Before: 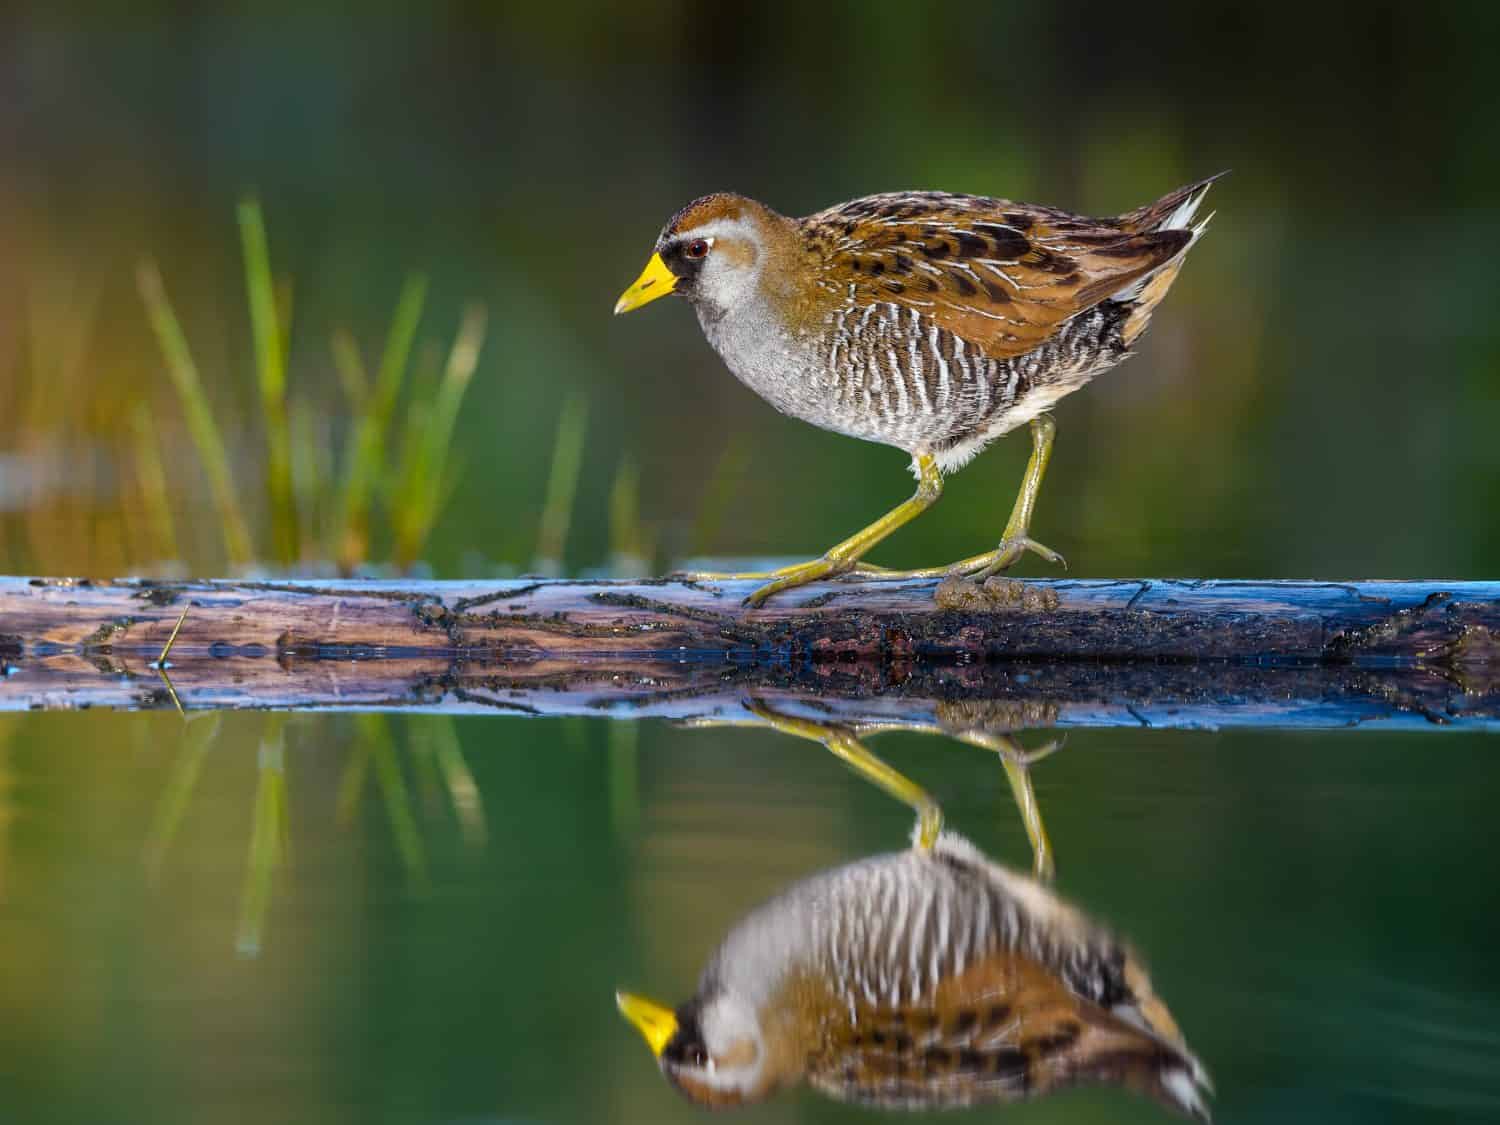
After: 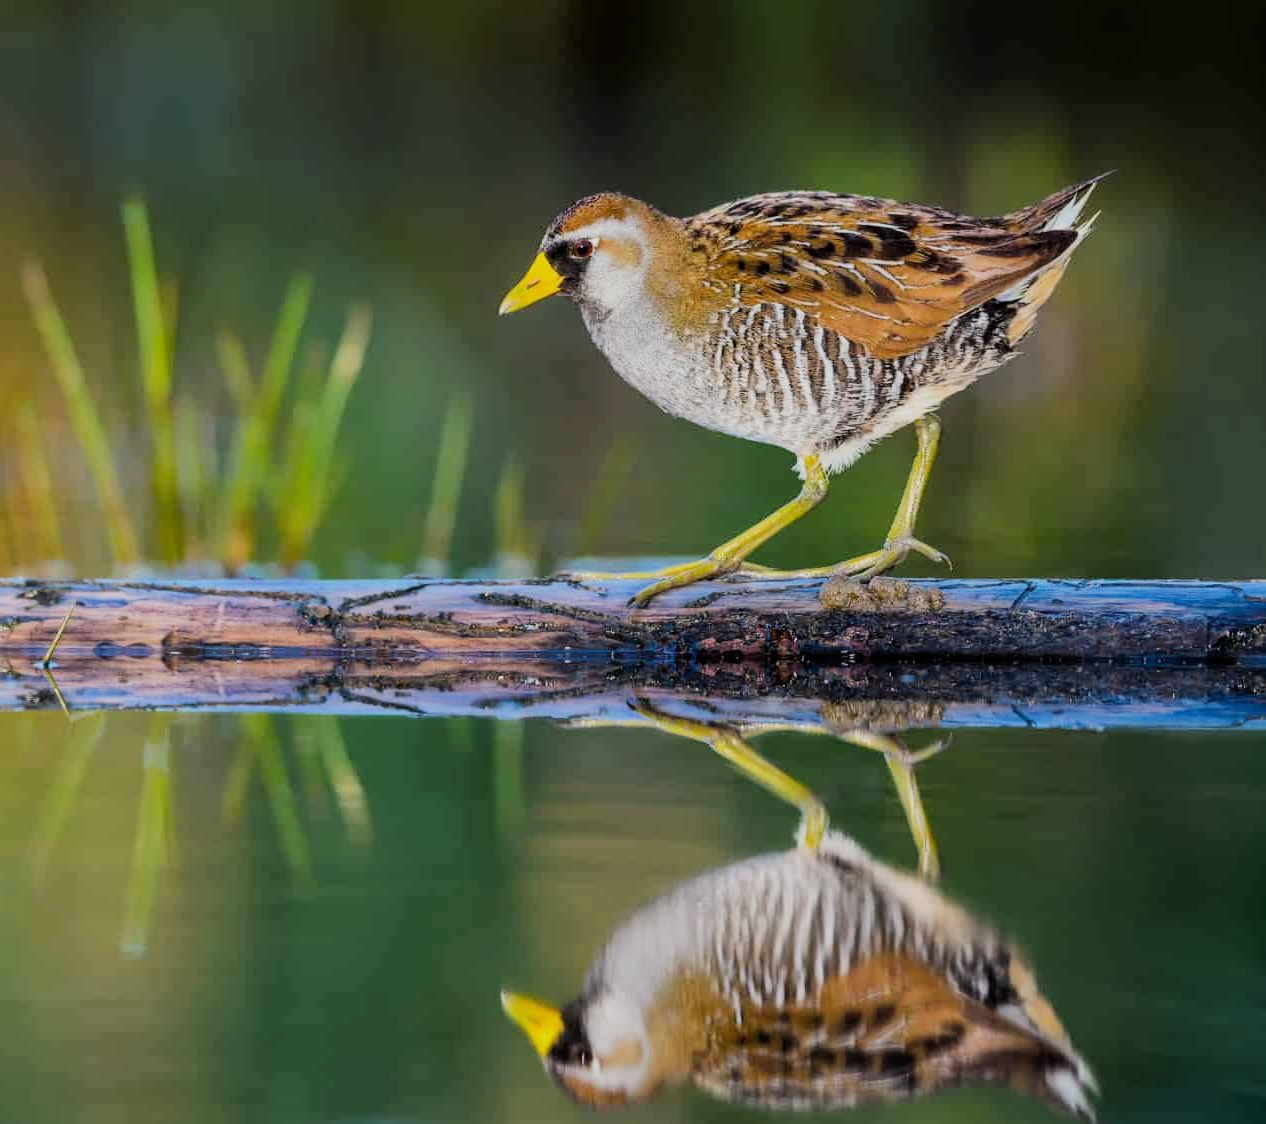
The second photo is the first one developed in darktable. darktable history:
crop: left 7.704%, right 7.856%
filmic rgb: middle gray luminance 29.1%, black relative exposure -10.22 EV, white relative exposure 5.5 EV, target black luminance 0%, hardness 3.94, latitude 1.96%, contrast 1.132, highlights saturation mix 4.12%, shadows ↔ highlights balance 15.74%, preserve chrominance max RGB, color science v6 (2022), contrast in shadows safe, contrast in highlights safe
exposure: exposure 0.49 EV, compensate highlight preservation false
